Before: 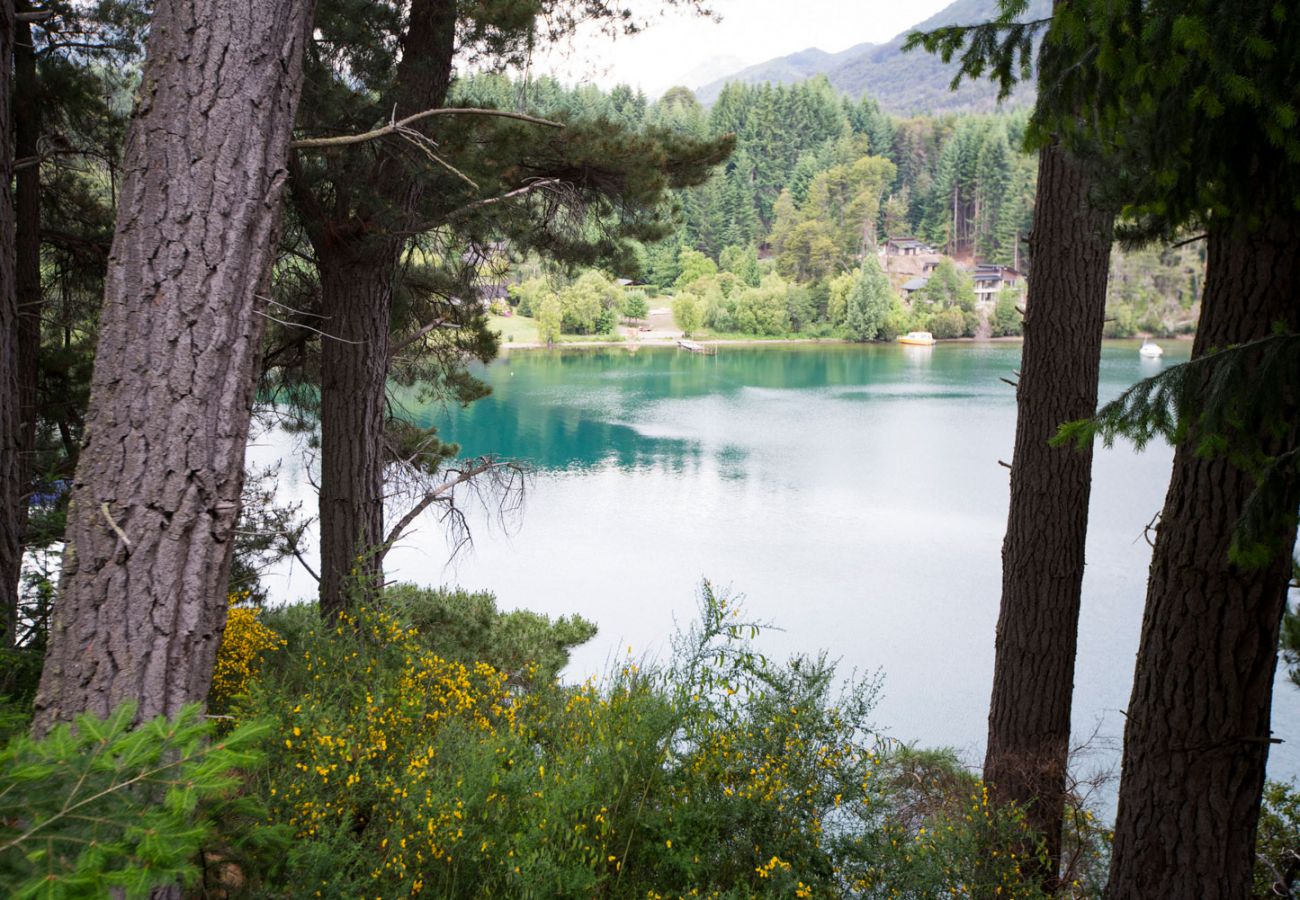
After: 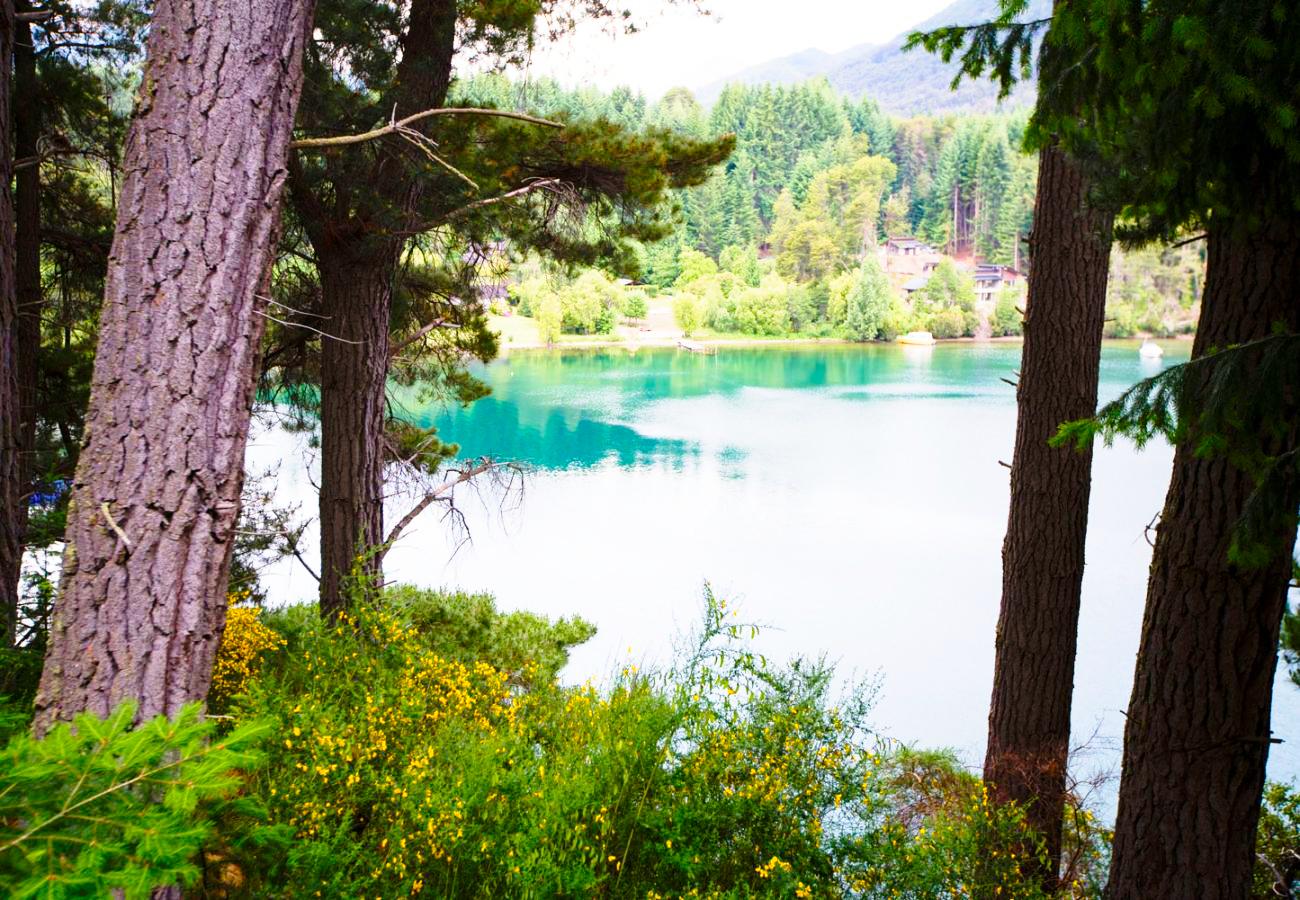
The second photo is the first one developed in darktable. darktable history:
velvia: strength 50.94%, mid-tones bias 0.503
base curve: curves: ch0 [(0, 0) (0.028, 0.03) (0.121, 0.232) (0.46, 0.748) (0.859, 0.968) (1, 1)], preserve colors none
